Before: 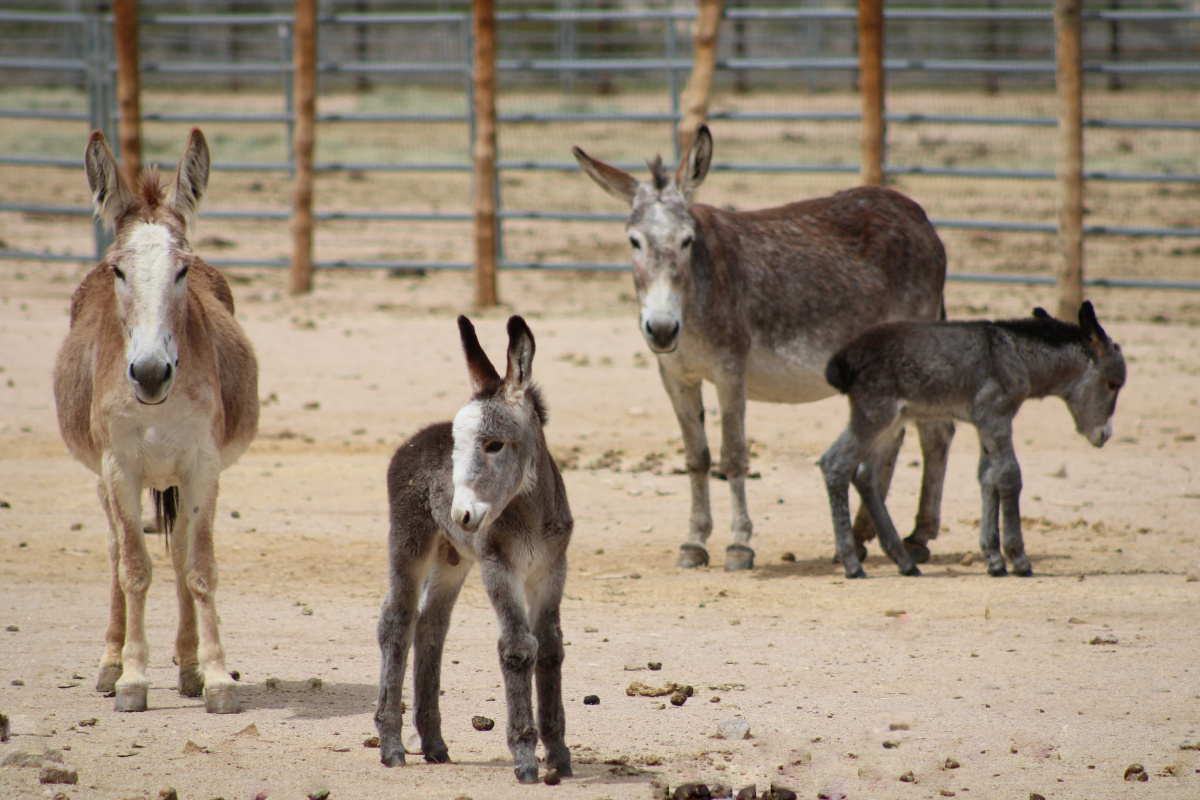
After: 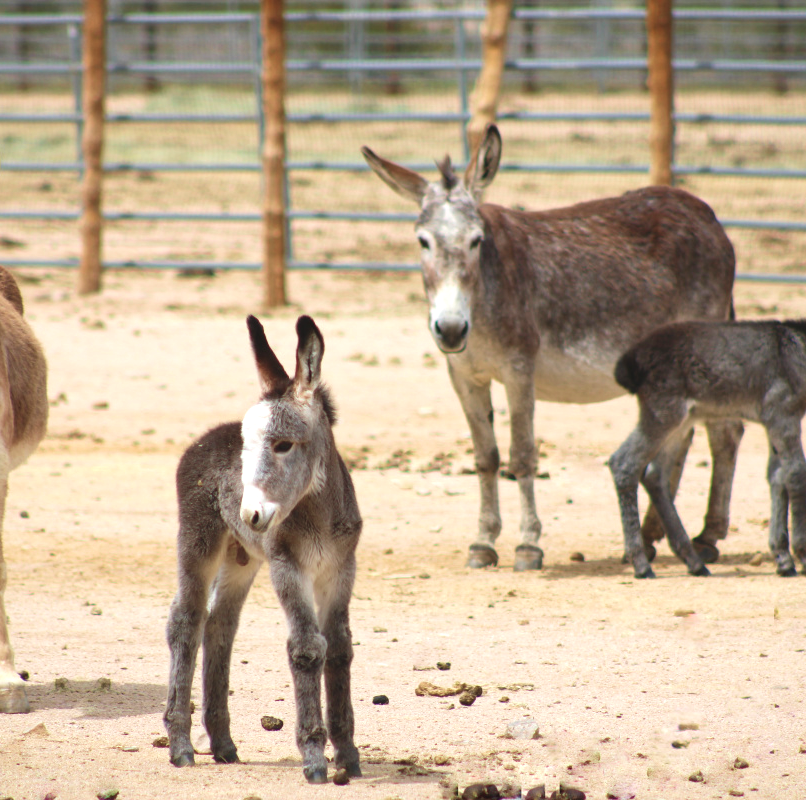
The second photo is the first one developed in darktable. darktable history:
velvia: on, module defaults
exposure: black level correction -0.005, exposure 0.623 EV, compensate highlight preservation false
crop and rotate: left 17.61%, right 15.221%
